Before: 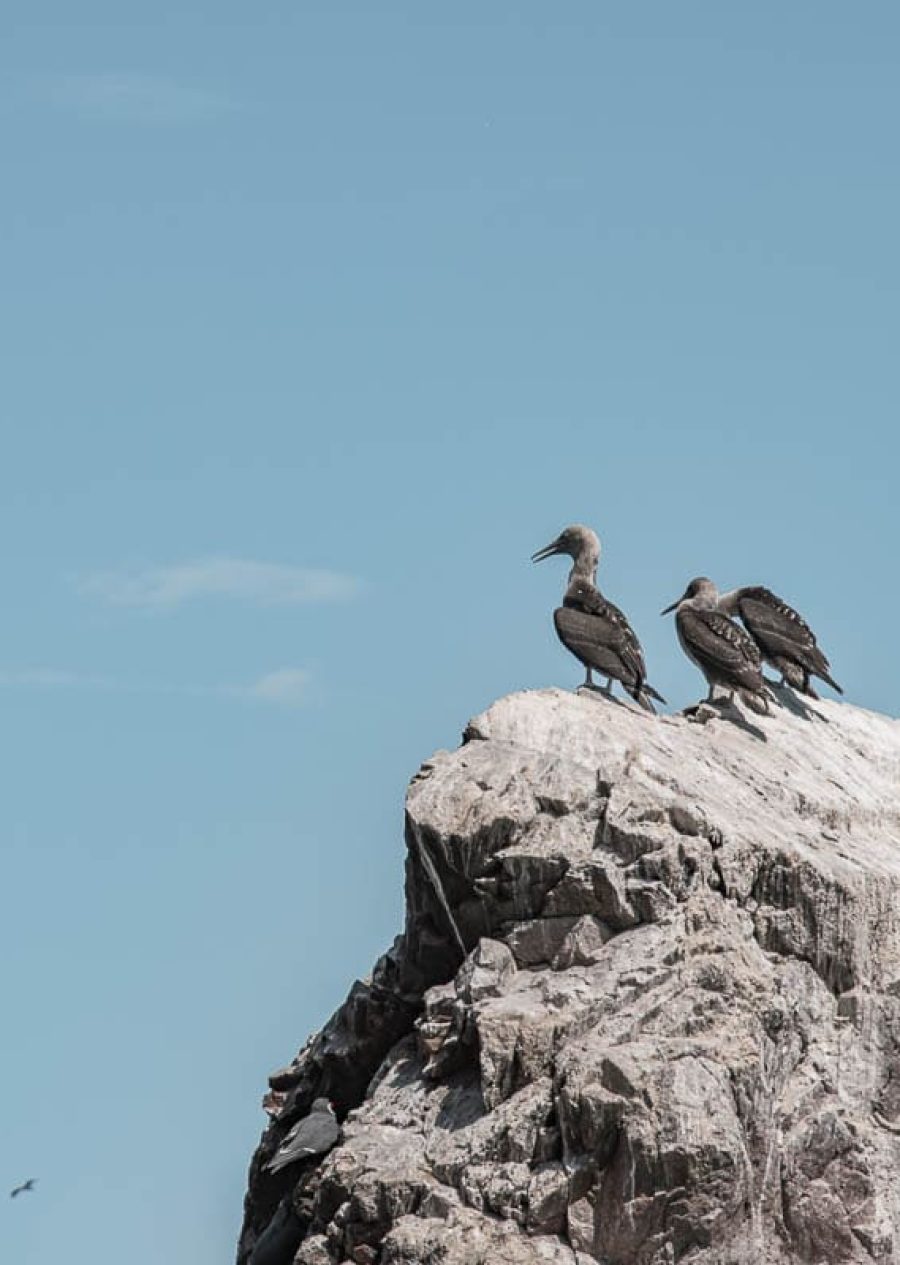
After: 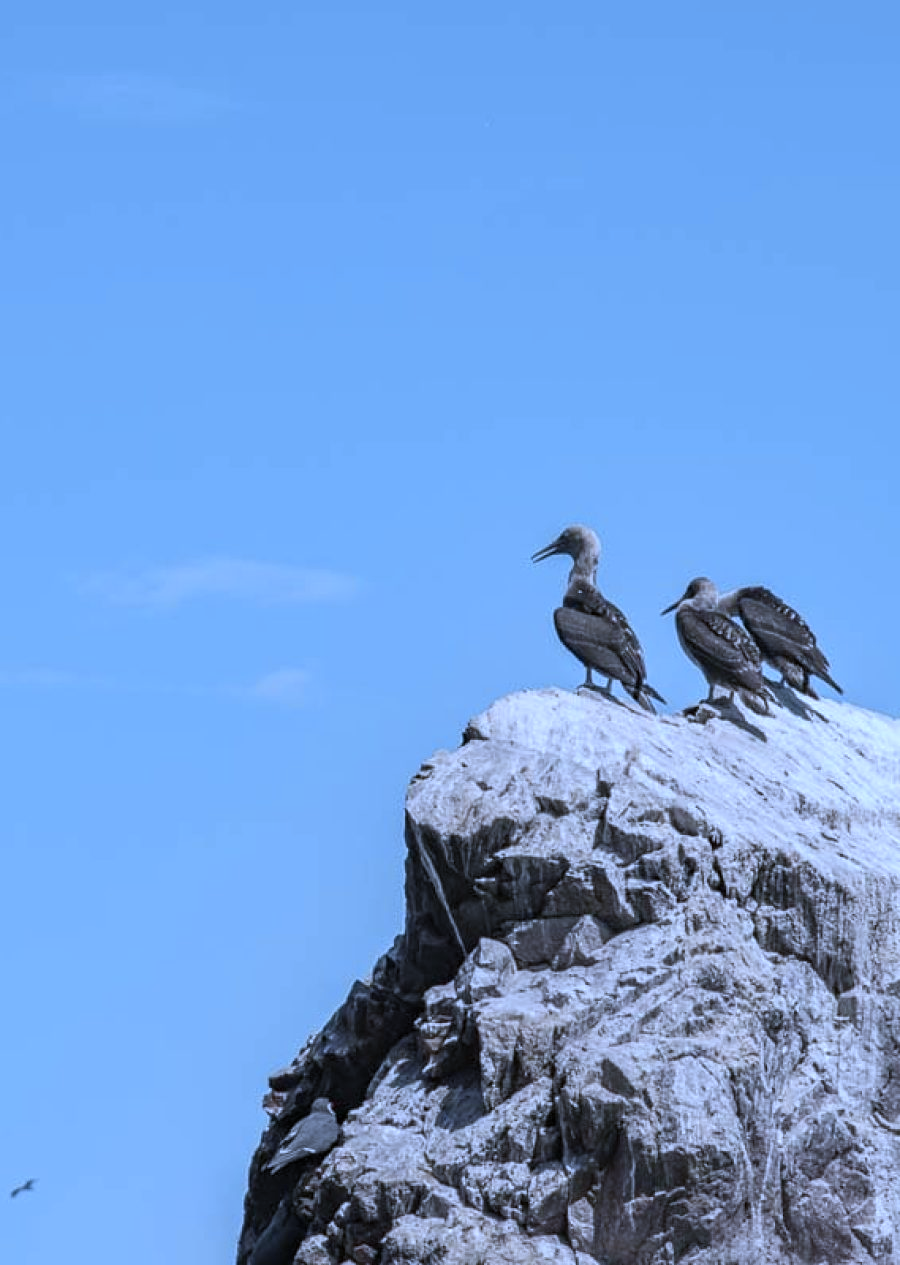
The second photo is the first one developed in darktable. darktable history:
color contrast: green-magenta contrast 0.8, blue-yellow contrast 1.1, unbound 0
white balance: red 0.871, blue 1.249
